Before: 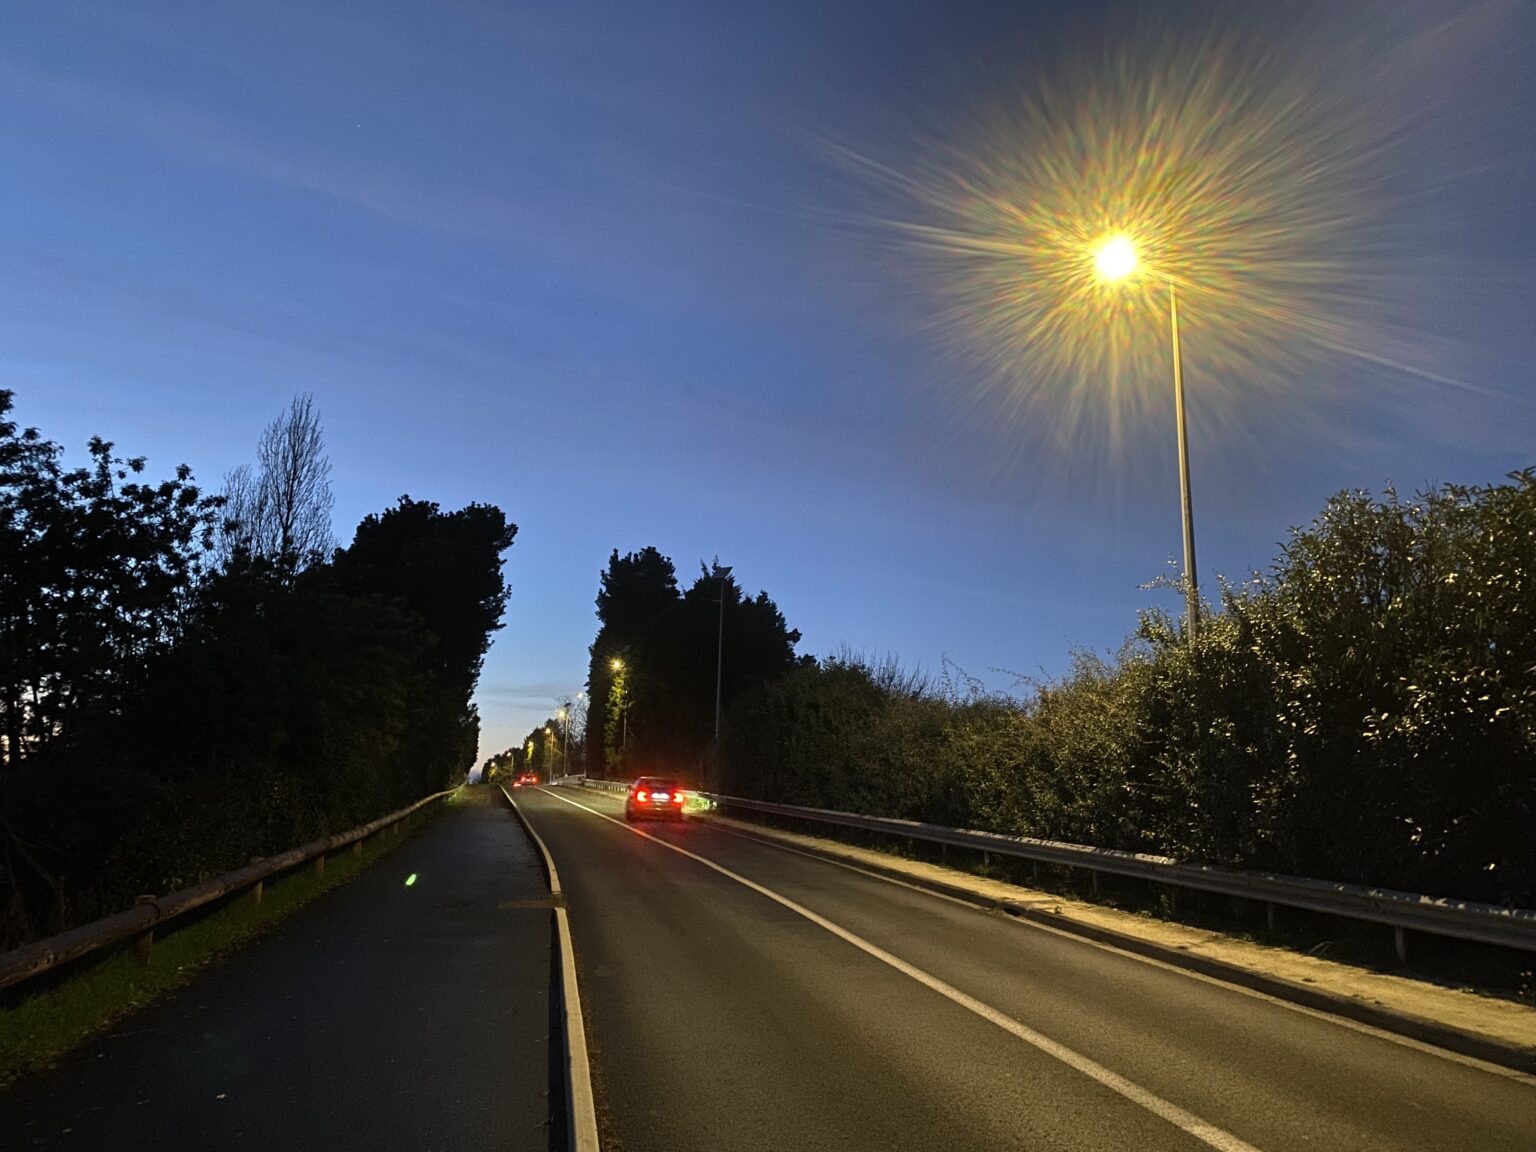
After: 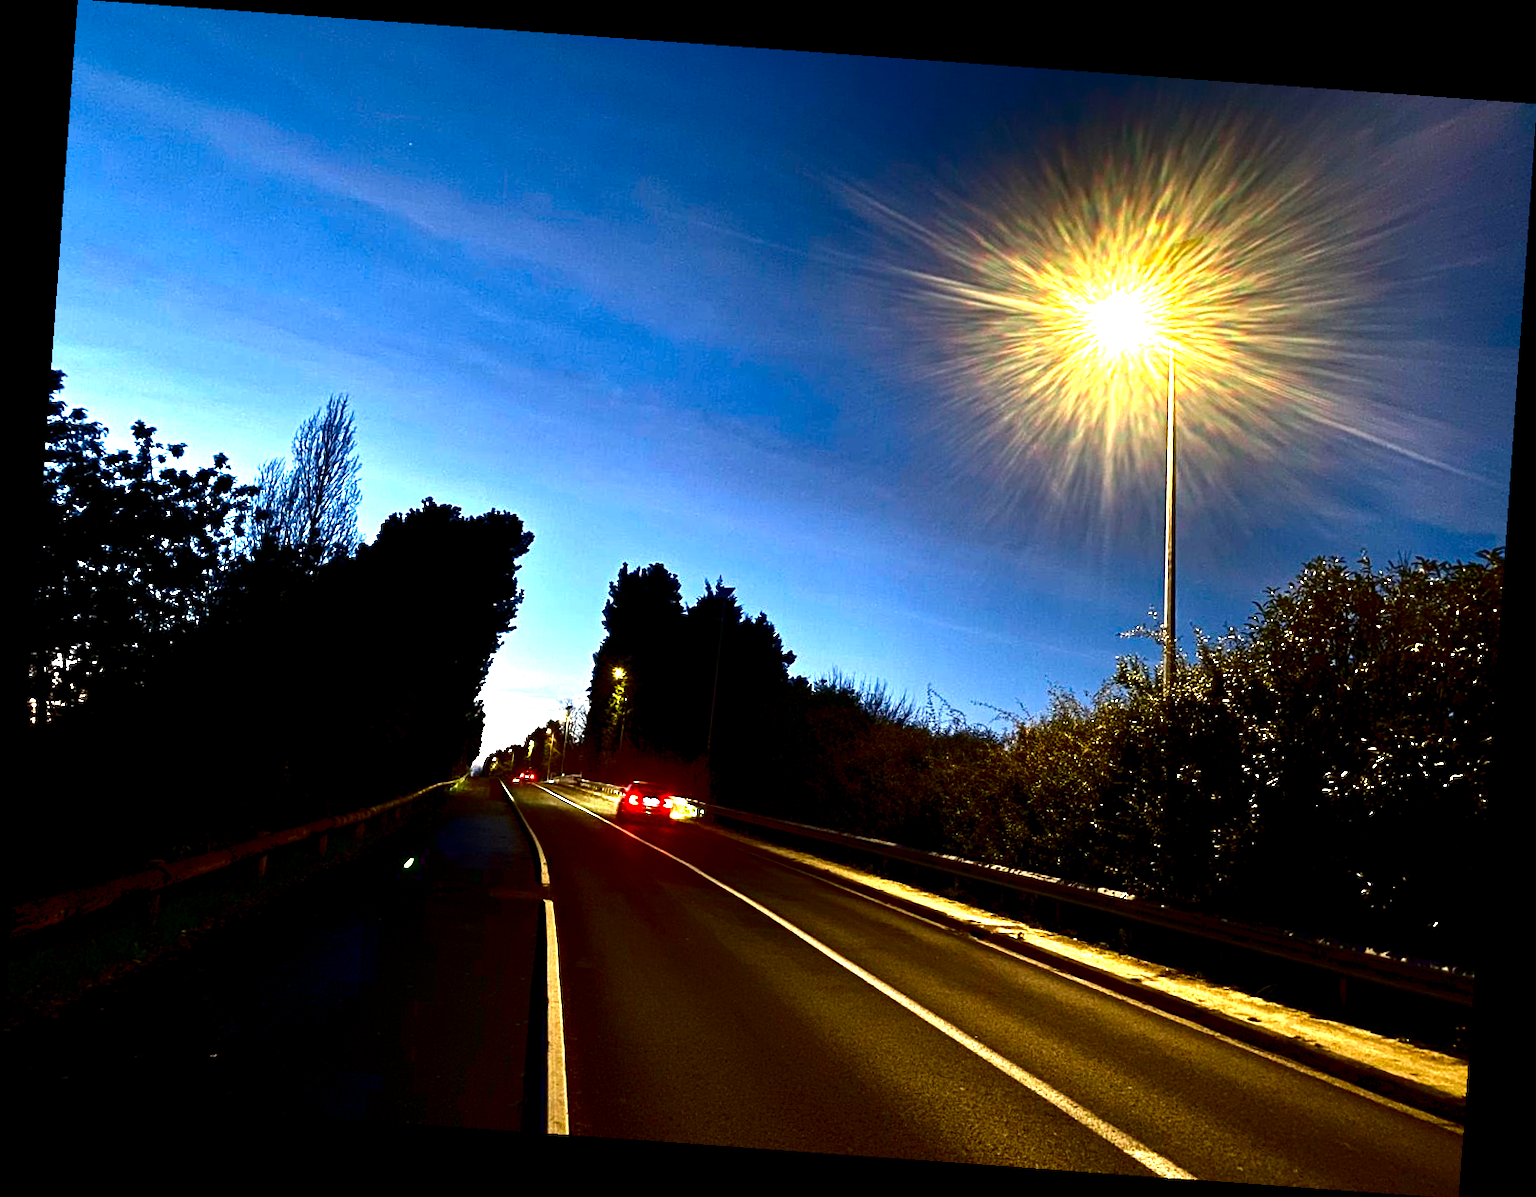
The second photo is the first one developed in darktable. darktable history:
color balance rgb: shadows lift › chroma 1%, shadows lift › hue 28.8°, power › hue 60°, highlights gain › chroma 1%, highlights gain › hue 60°, global offset › luminance 0.25%, perceptual saturation grading › highlights -20%, perceptual saturation grading › shadows 20%, perceptual brilliance grading › highlights 10%, perceptual brilliance grading › shadows -5%, global vibrance 19.67%
contrast brightness saturation: contrast 0.09, brightness -0.59, saturation 0.17
exposure: black level correction 0.011, exposure 1.088 EV, compensate exposure bias true, compensate highlight preservation false
rotate and perspective: rotation 4.1°, automatic cropping off
